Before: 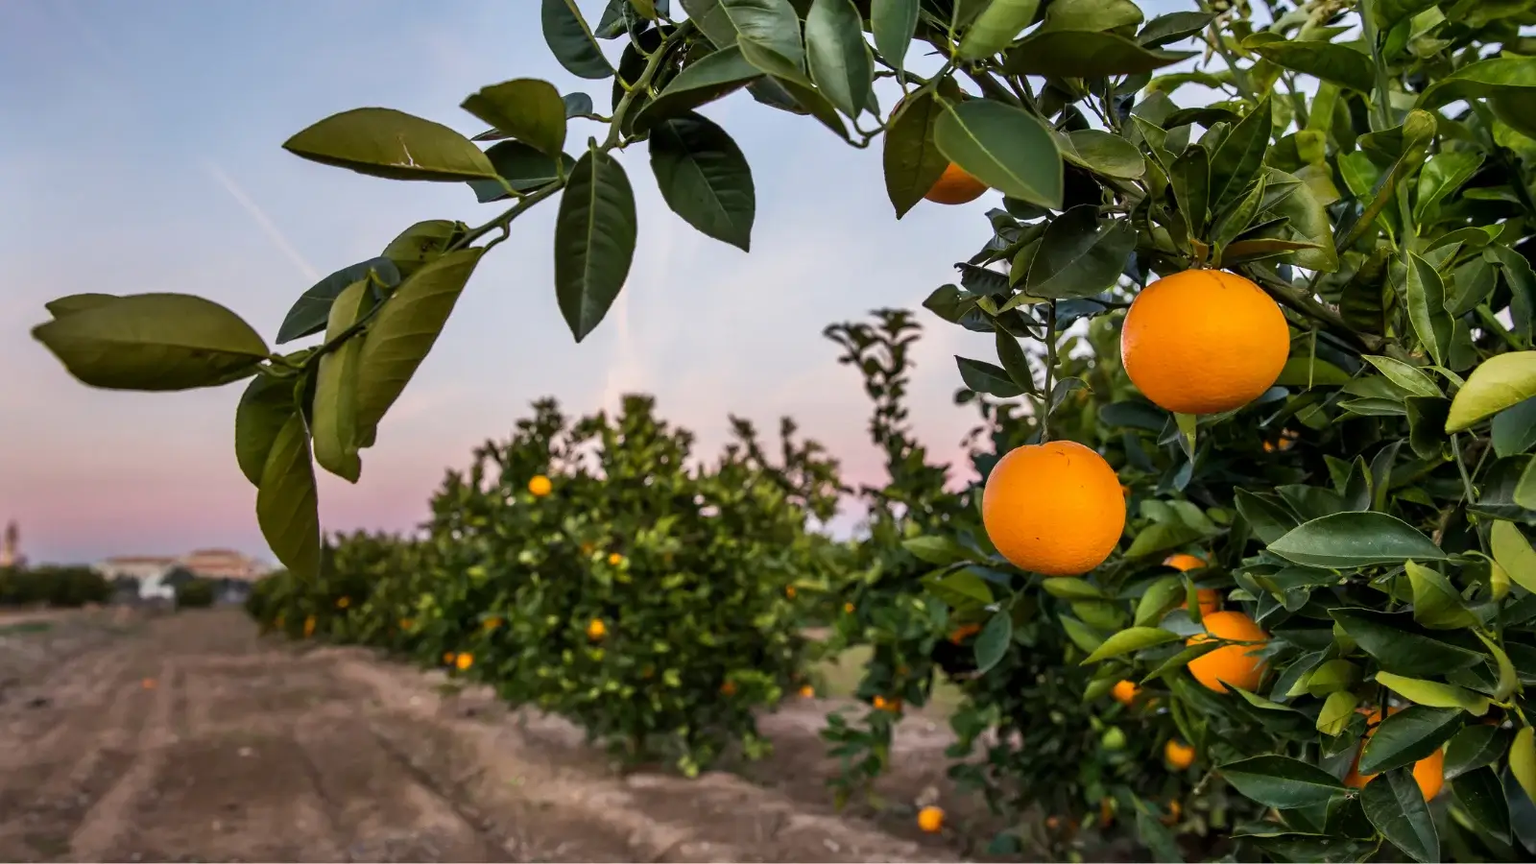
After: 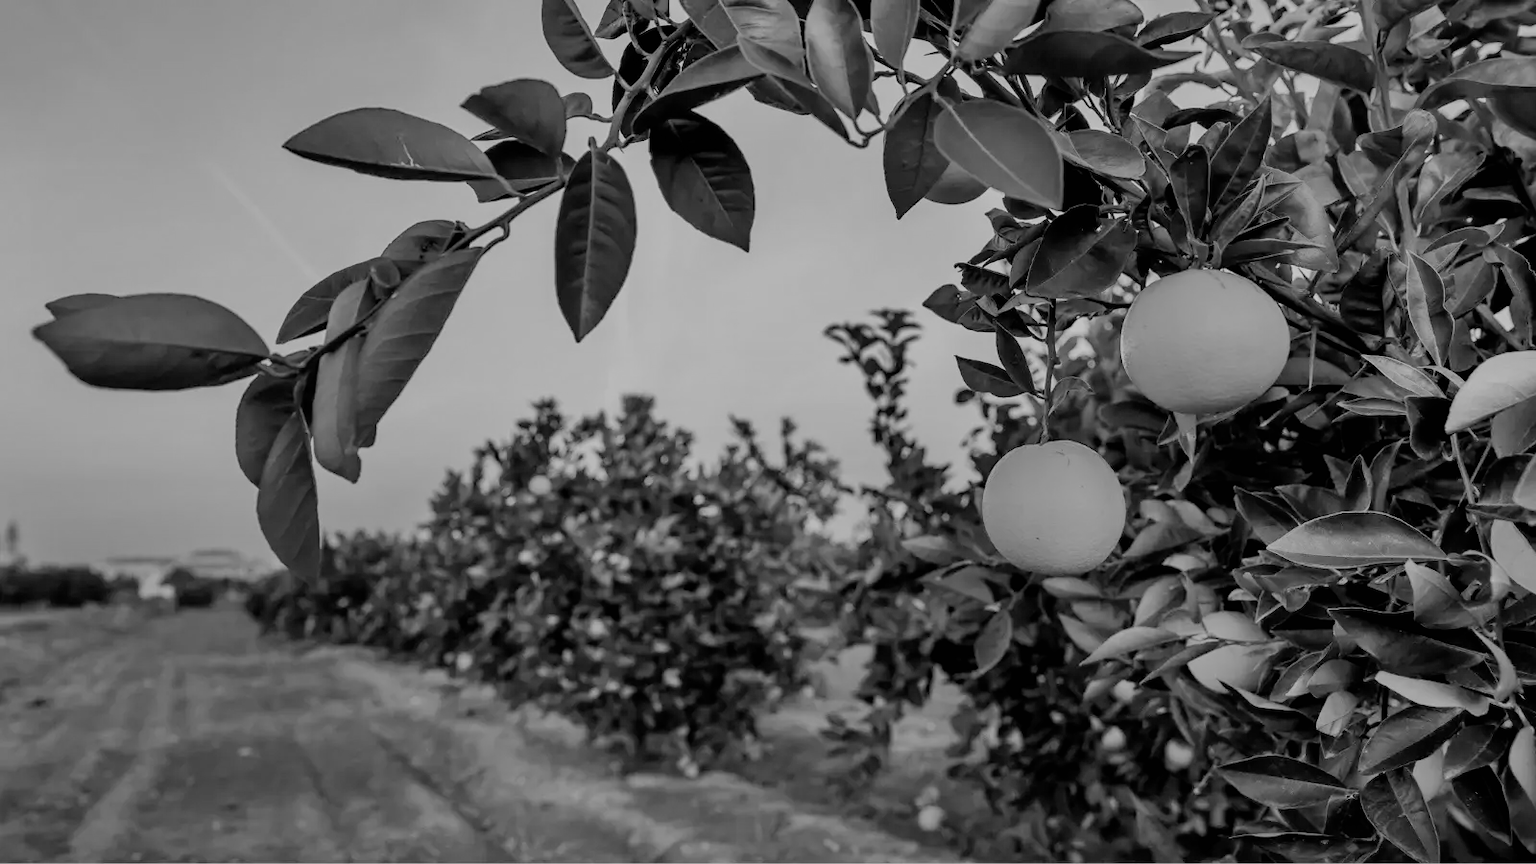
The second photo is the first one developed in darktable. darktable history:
monochrome: a 16.01, b -2.65, highlights 0.52
shadows and highlights: shadows 37.27, highlights -28.18, soften with gaussian
filmic rgb: black relative exposure -6.59 EV, white relative exposure 4.71 EV, hardness 3.13, contrast 0.805
